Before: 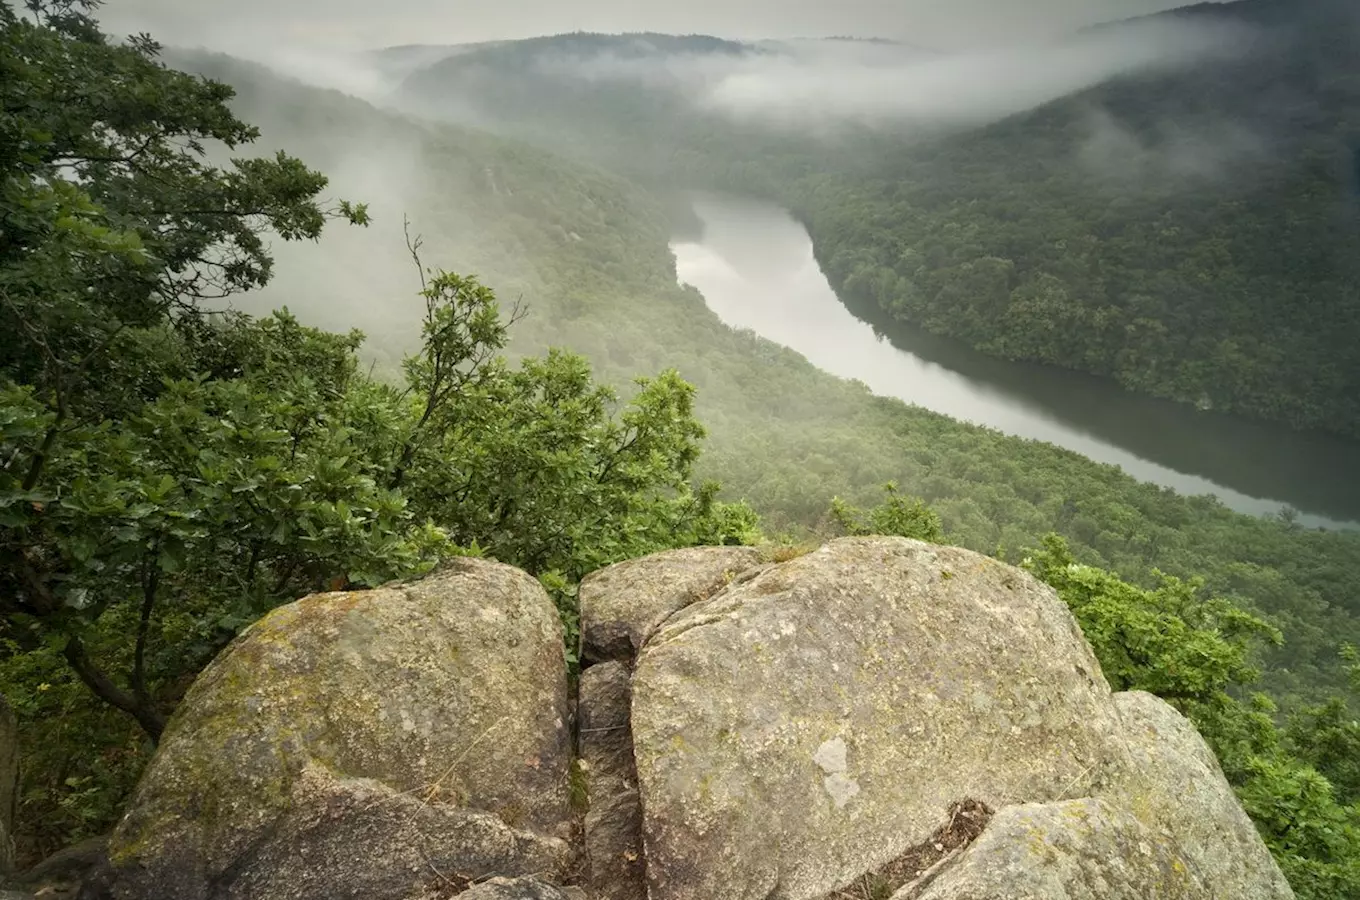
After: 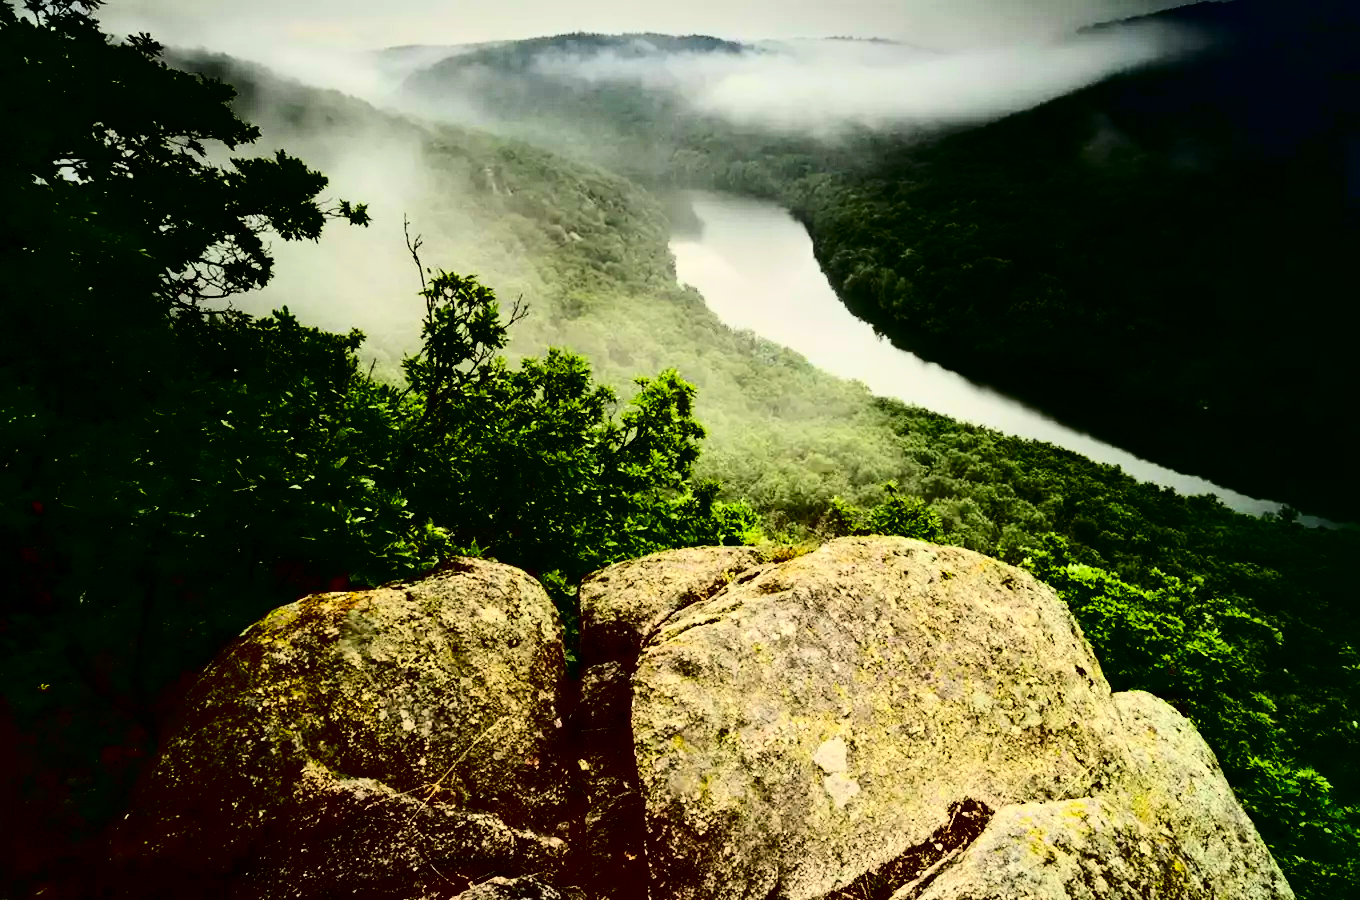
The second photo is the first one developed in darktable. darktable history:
contrast brightness saturation: contrast 0.789, brightness -0.994, saturation 0.988
